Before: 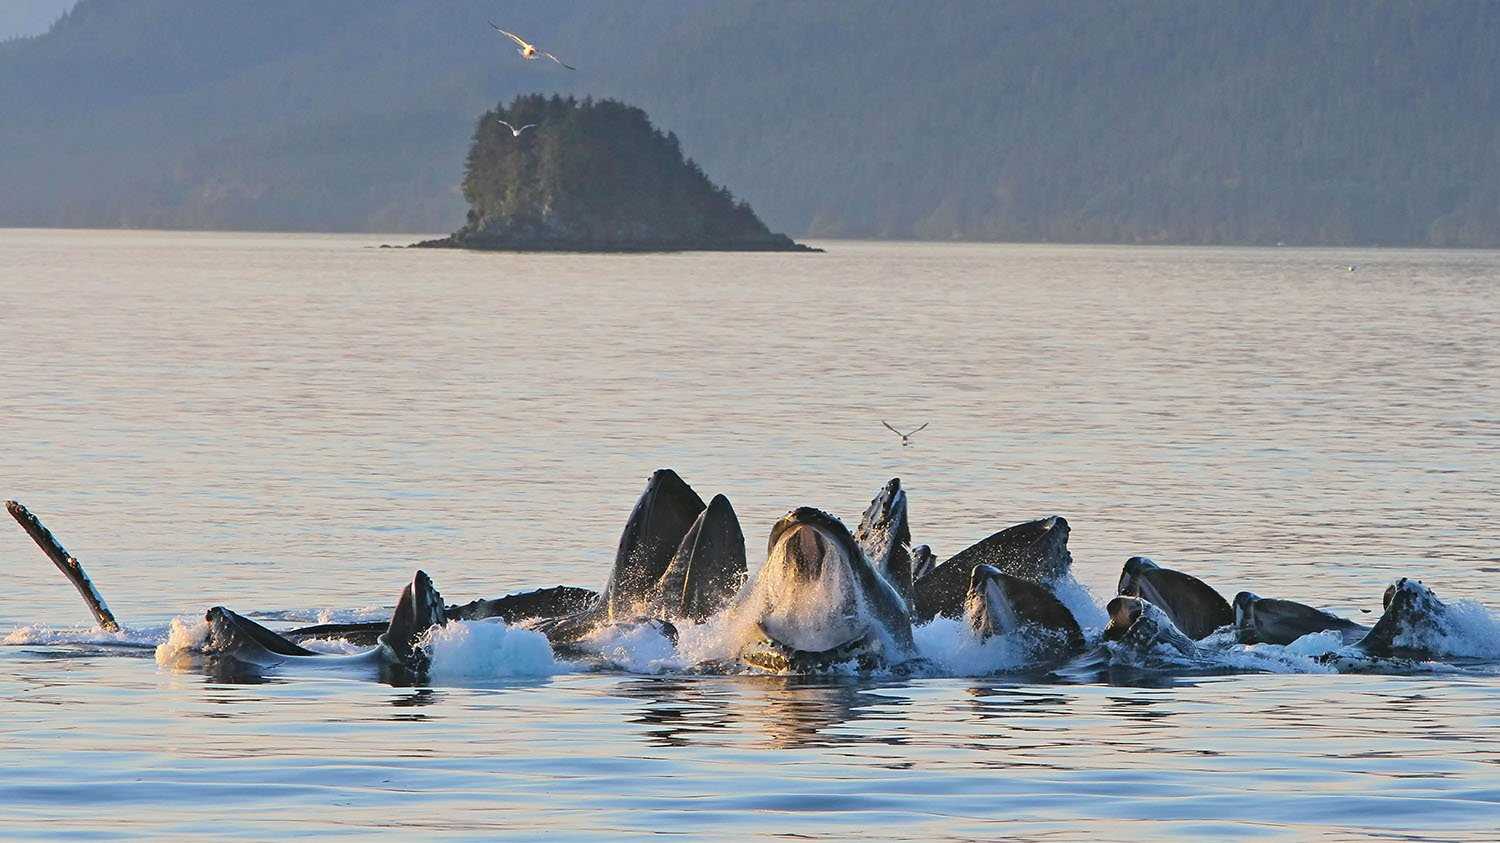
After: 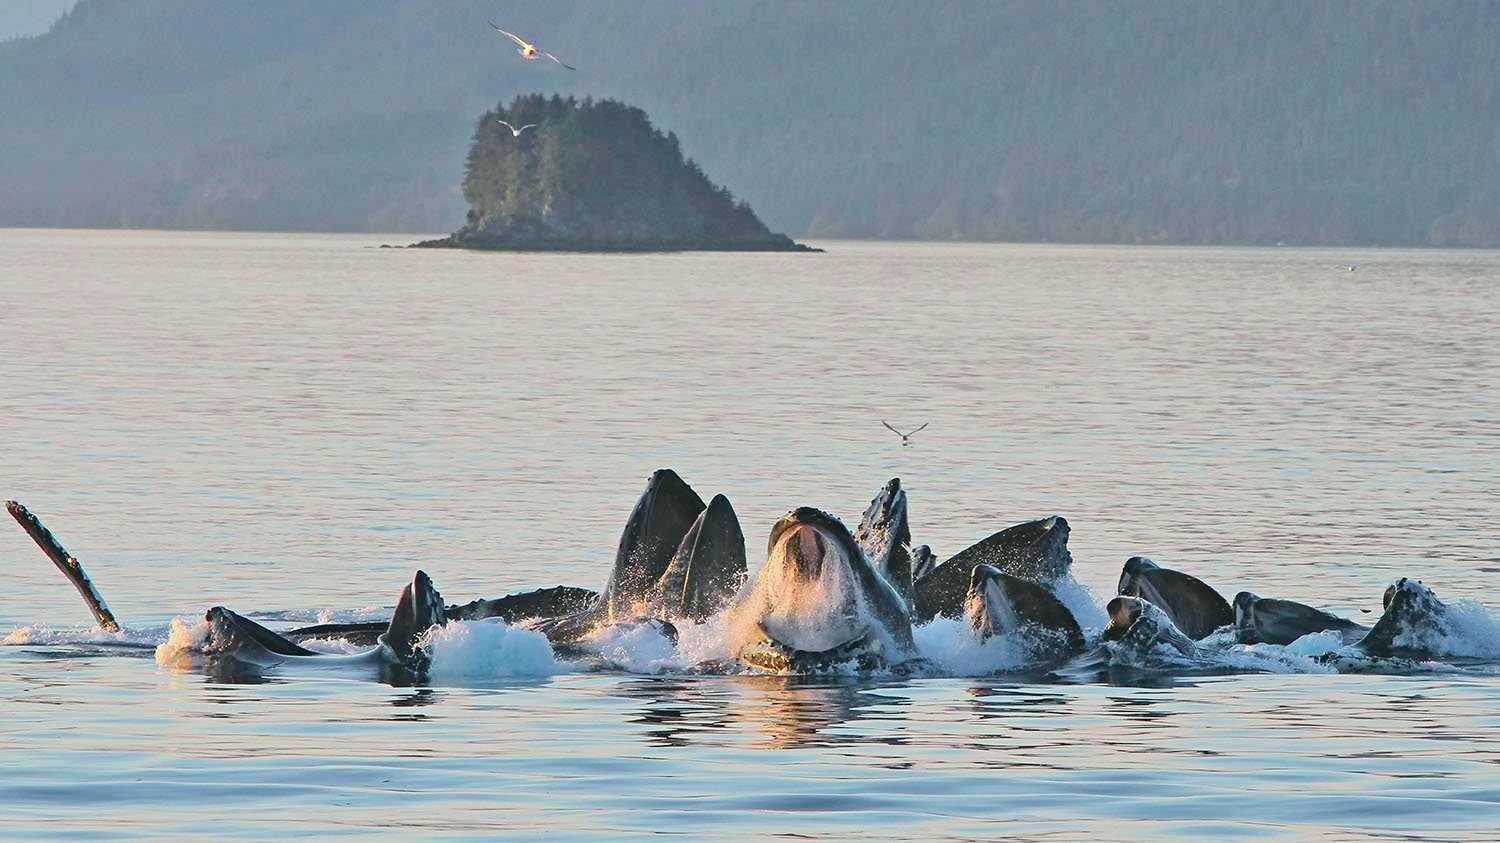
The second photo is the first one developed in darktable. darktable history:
exposure: black level correction 0, exposure 0.5 EV, compensate highlight preservation false
shadows and highlights: shadows 25.94, highlights -24.26
tone curve: curves: ch0 [(0, 0.003) (0.056, 0.041) (0.211, 0.187) (0.482, 0.519) (0.836, 0.864) (0.997, 0.984)]; ch1 [(0, 0) (0.276, 0.206) (0.393, 0.364) (0.482, 0.471) (0.506, 0.5) (0.523, 0.523) (0.572, 0.604) (0.635, 0.665) (0.695, 0.759) (1, 1)]; ch2 [(0, 0) (0.438, 0.456) (0.473, 0.47) (0.503, 0.503) (0.536, 0.527) (0.562, 0.584) (0.612, 0.61) (0.679, 0.72) (1, 1)], color space Lab, independent channels, preserve colors none
tone equalizer: -8 EV -0.002 EV, -7 EV 0.004 EV, -6 EV -0.011 EV, -5 EV 0.01 EV, -4 EV -0.023 EV, -3 EV 0.012 EV, -2 EV -0.042 EV, -1 EV -0.286 EV, +0 EV -0.56 EV
